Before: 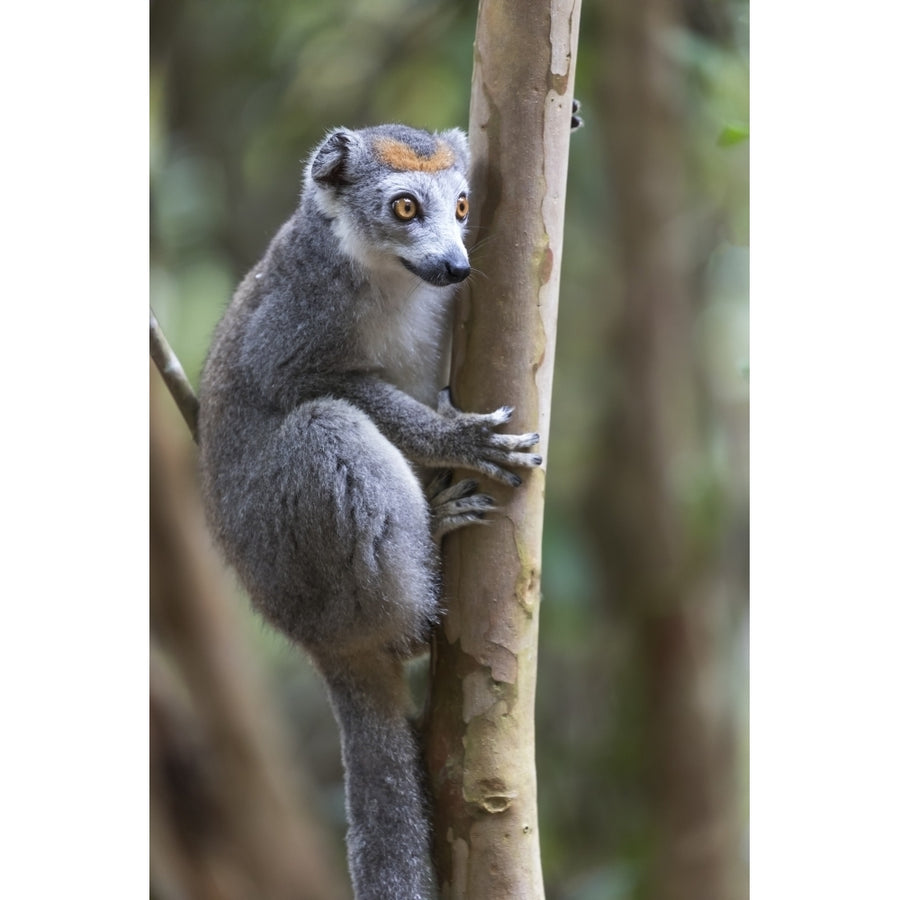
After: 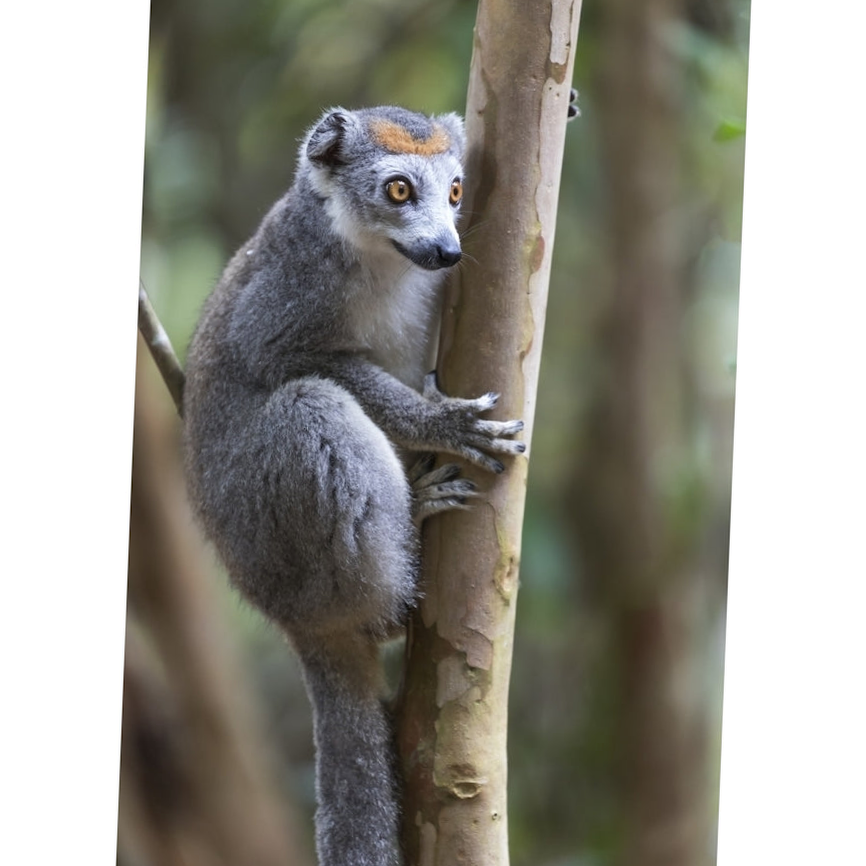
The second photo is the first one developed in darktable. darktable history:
crop and rotate: angle -2.29°
